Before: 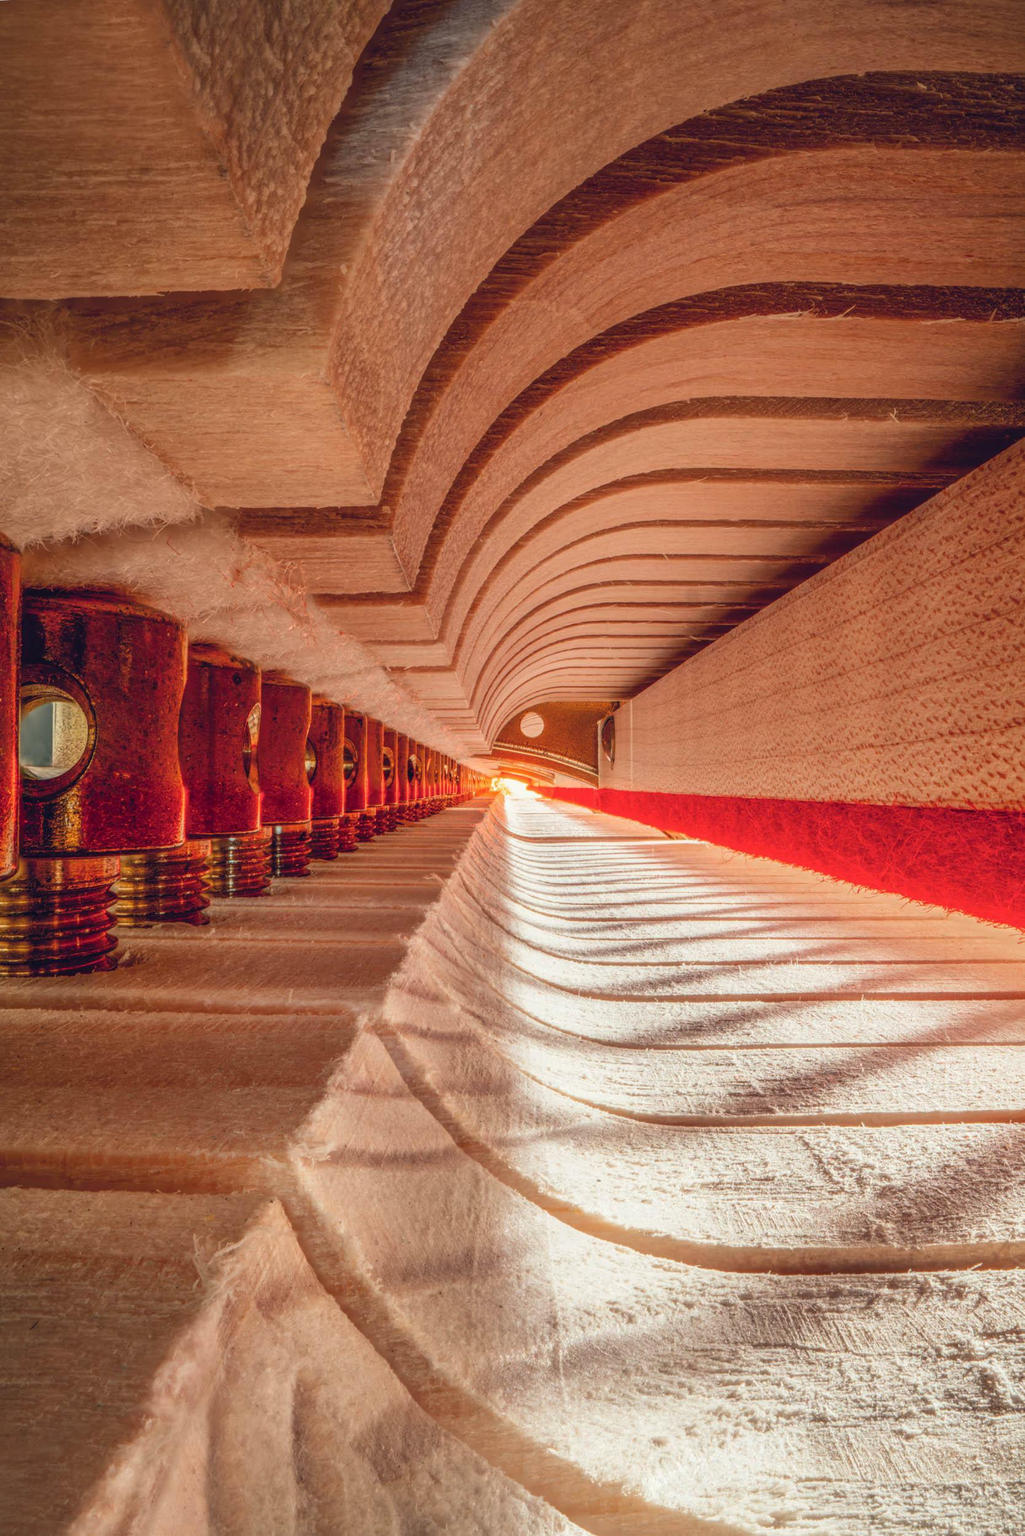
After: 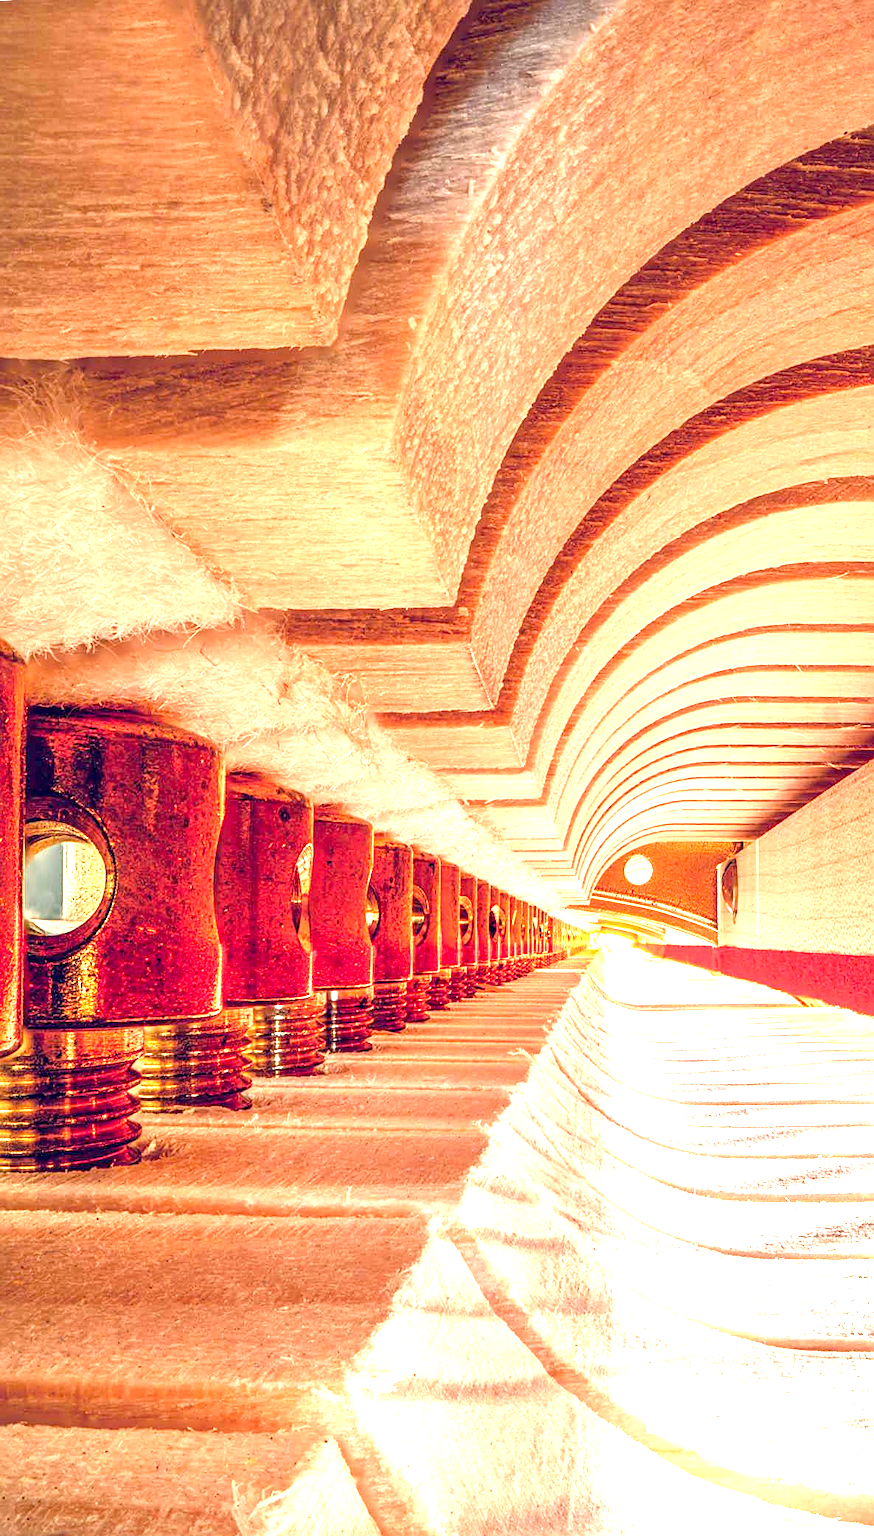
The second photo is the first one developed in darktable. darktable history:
crop: right 28.885%, bottom 16.626%
sharpen: on, module defaults
exposure: black level correction 0.005, exposure 2.084 EV, compensate highlight preservation false
